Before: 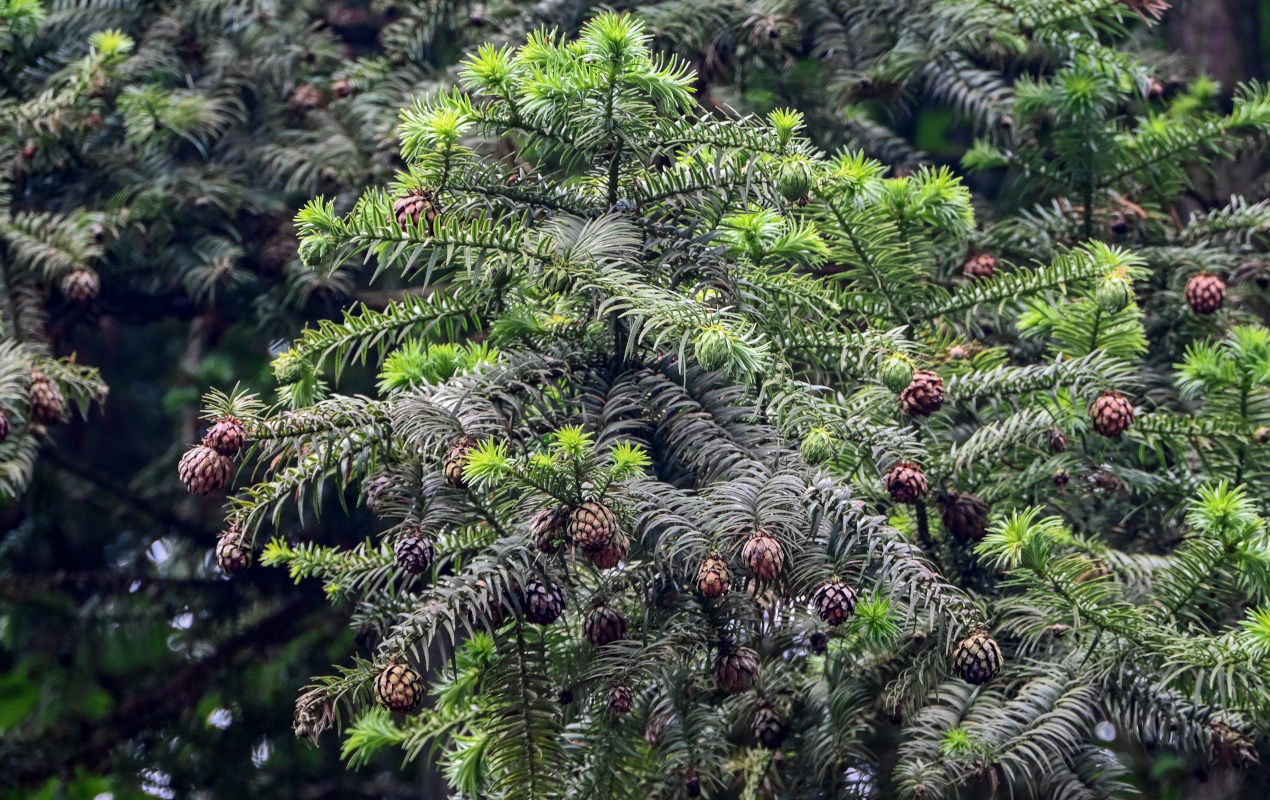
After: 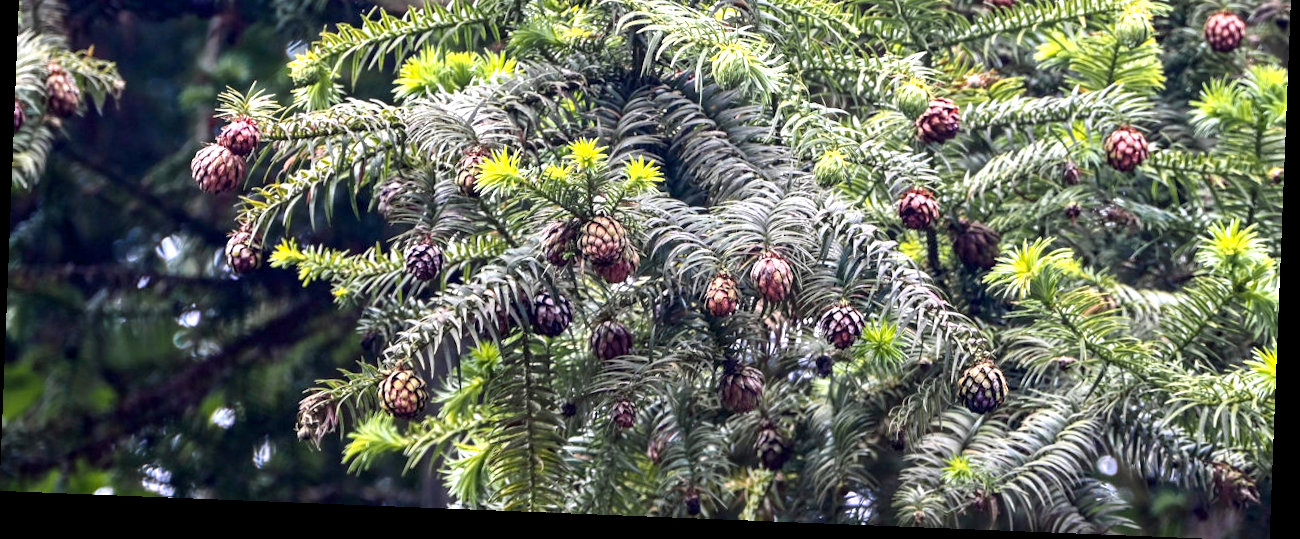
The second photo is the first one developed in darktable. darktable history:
rotate and perspective: rotation 2.27°, automatic cropping off
exposure: exposure 0.935 EV, compensate highlight preservation false
color zones: curves: ch1 [(0.309, 0.524) (0.41, 0.329) (0.508, 0.509)]; ch2 [(0.25, 0.457) (0.75, 0.5)]
crop and rotate: top 36.435%
